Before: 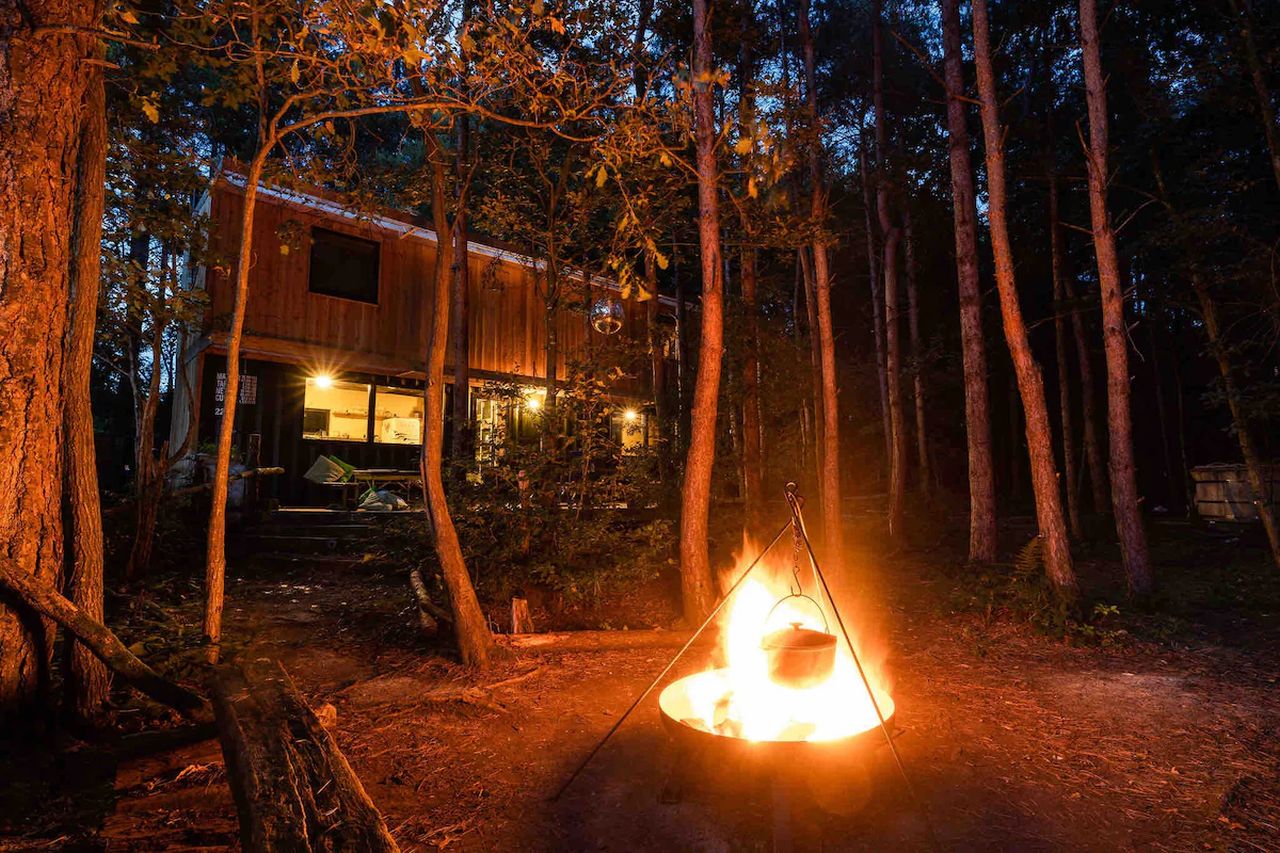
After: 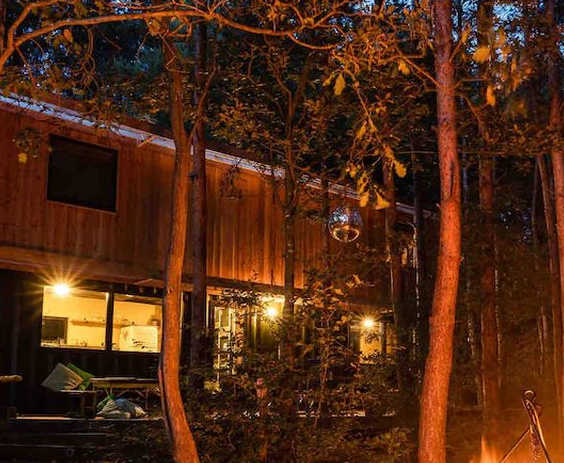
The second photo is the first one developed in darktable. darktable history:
crop: left 20.541%, top 10.897%, right 35.379%, bottom 34.732%
